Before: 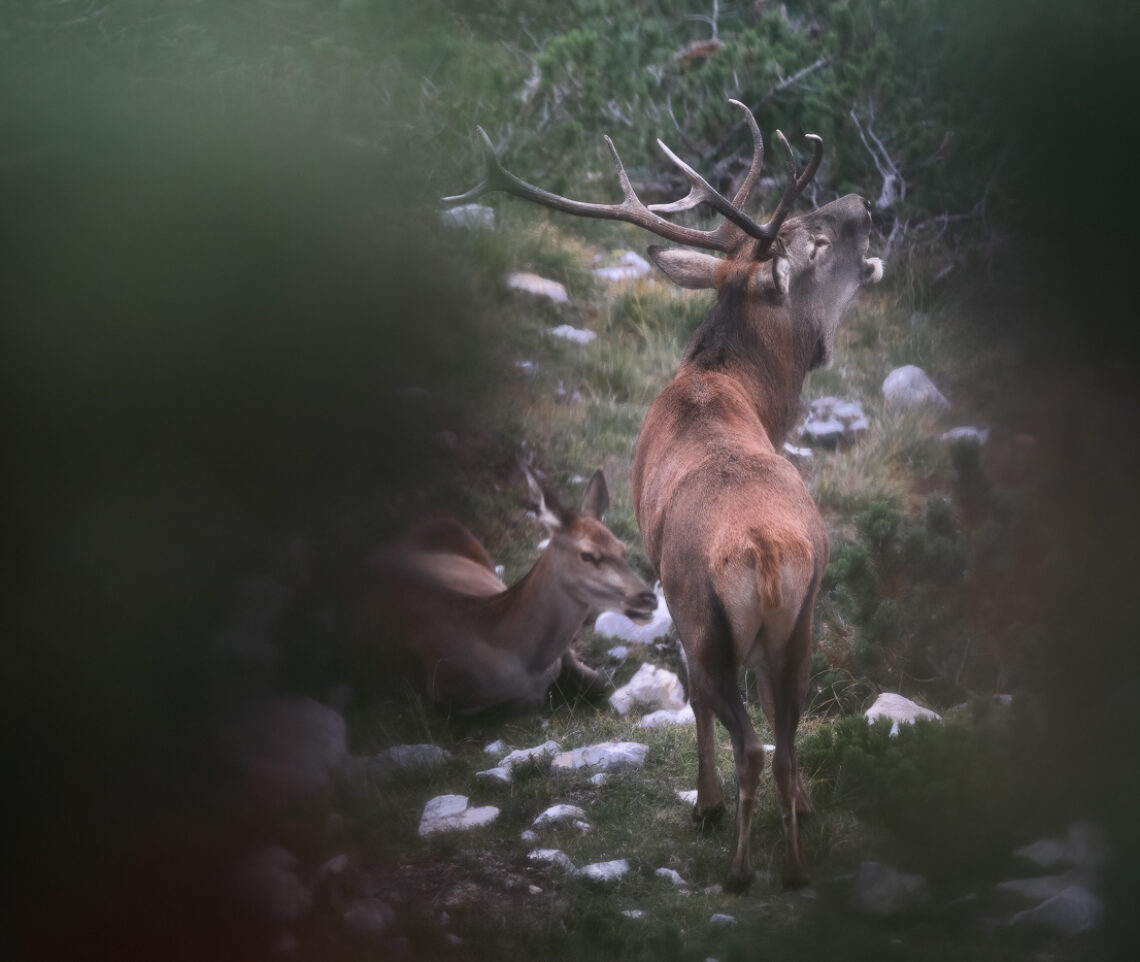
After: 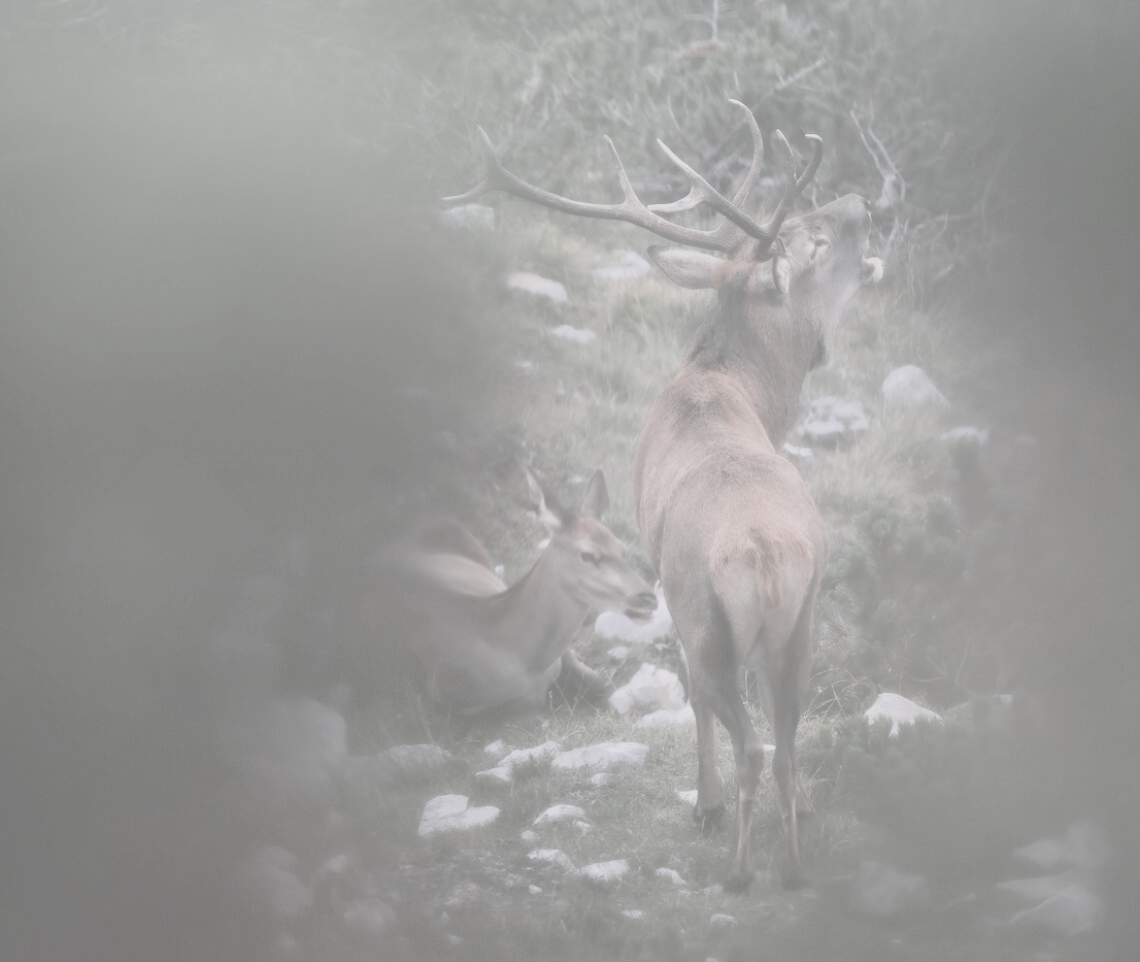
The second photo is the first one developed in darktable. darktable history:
contrast brightness saturation: contrast -0.32, brightness 0.75, saturation -0.78
filmic rgb: black relative exposure -14.19 EV, white relative exposure 3.39 EV, hardness 7.89, preserve chrominance max RGB
